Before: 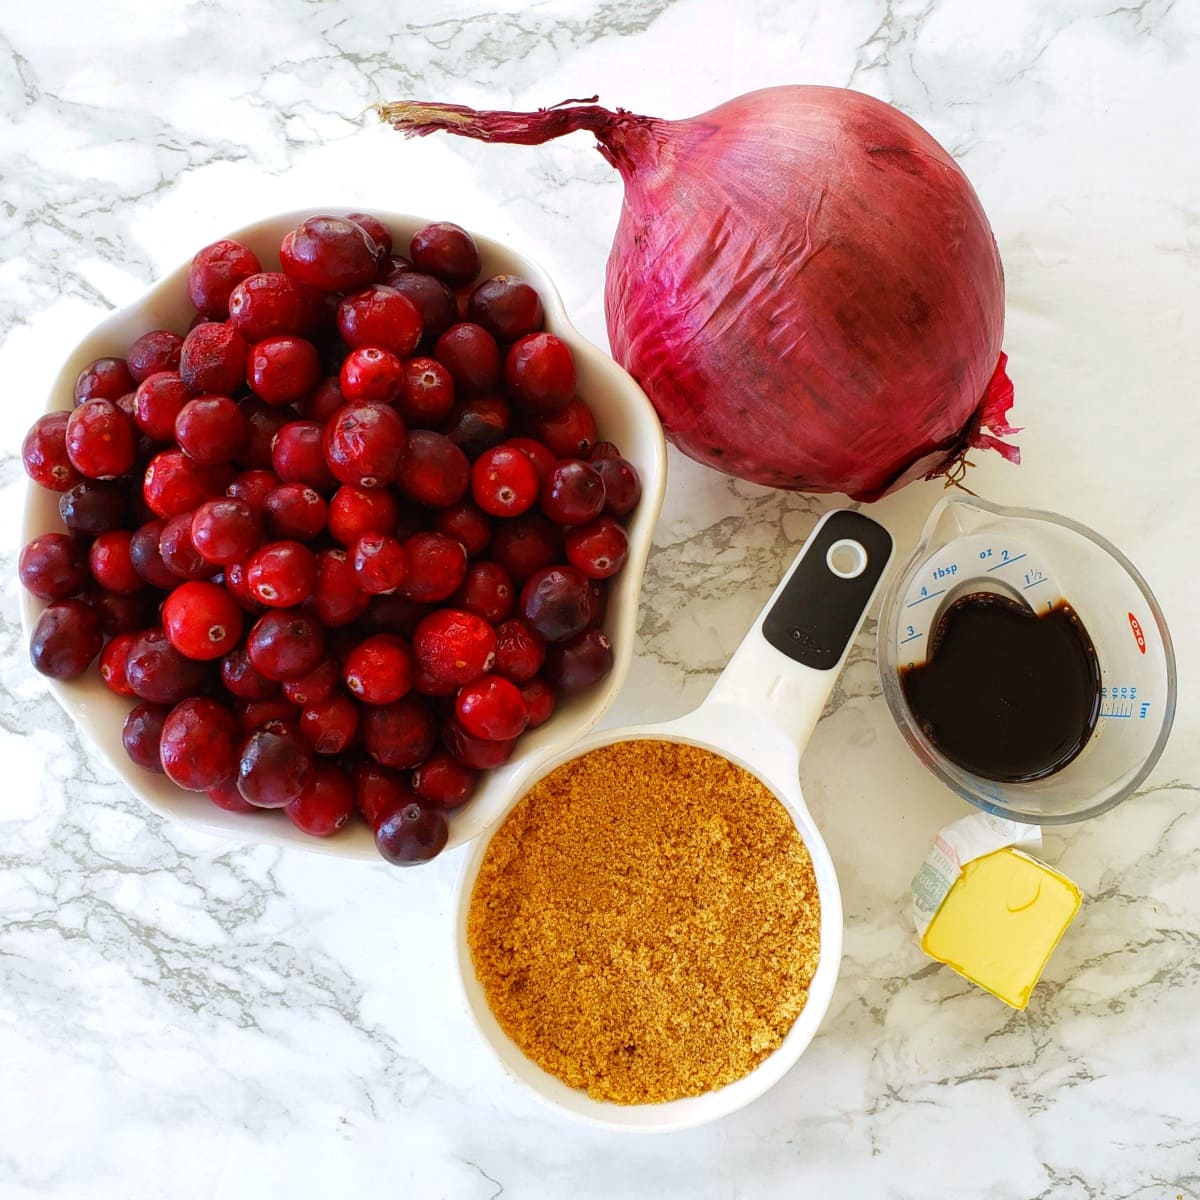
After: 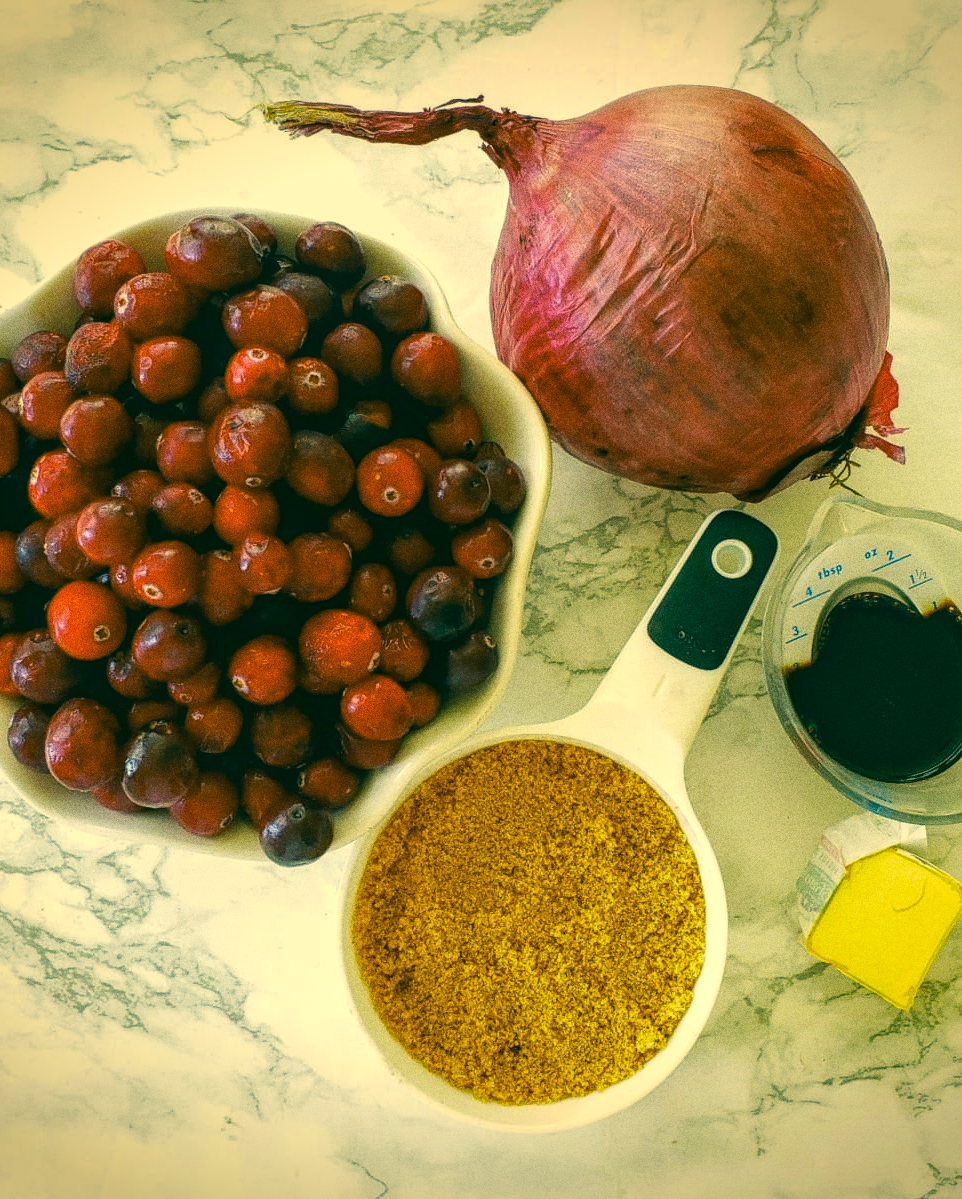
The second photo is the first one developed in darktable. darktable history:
color correction: highlights a* 1.83, highlights b* 34.02, shadows a* -36.68, shadows b* -5.48
crop and rotate: left 9.597%, right 10.195%
local contrast: on, module defaults
vignetting: fall-off start 88.53%, fall-off radius 44.2%, saturation 0.376, width/height ratio 1.161
grain: coarseness 11.82 ISO, strength 36.67%, mid-tones bias 74.17%
